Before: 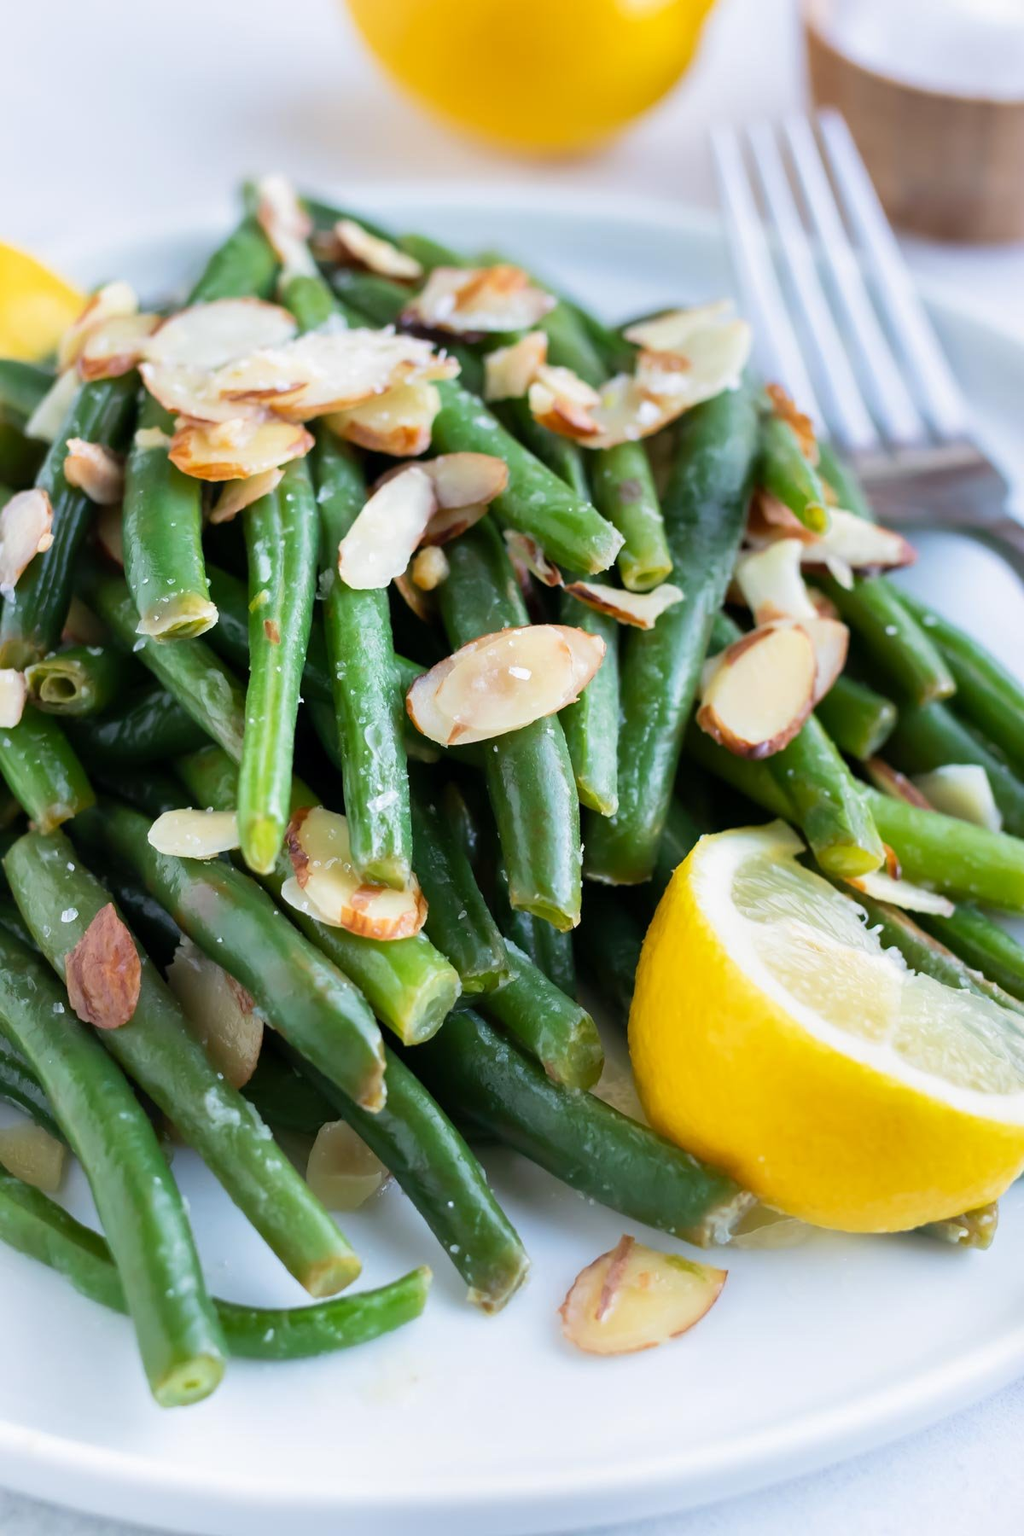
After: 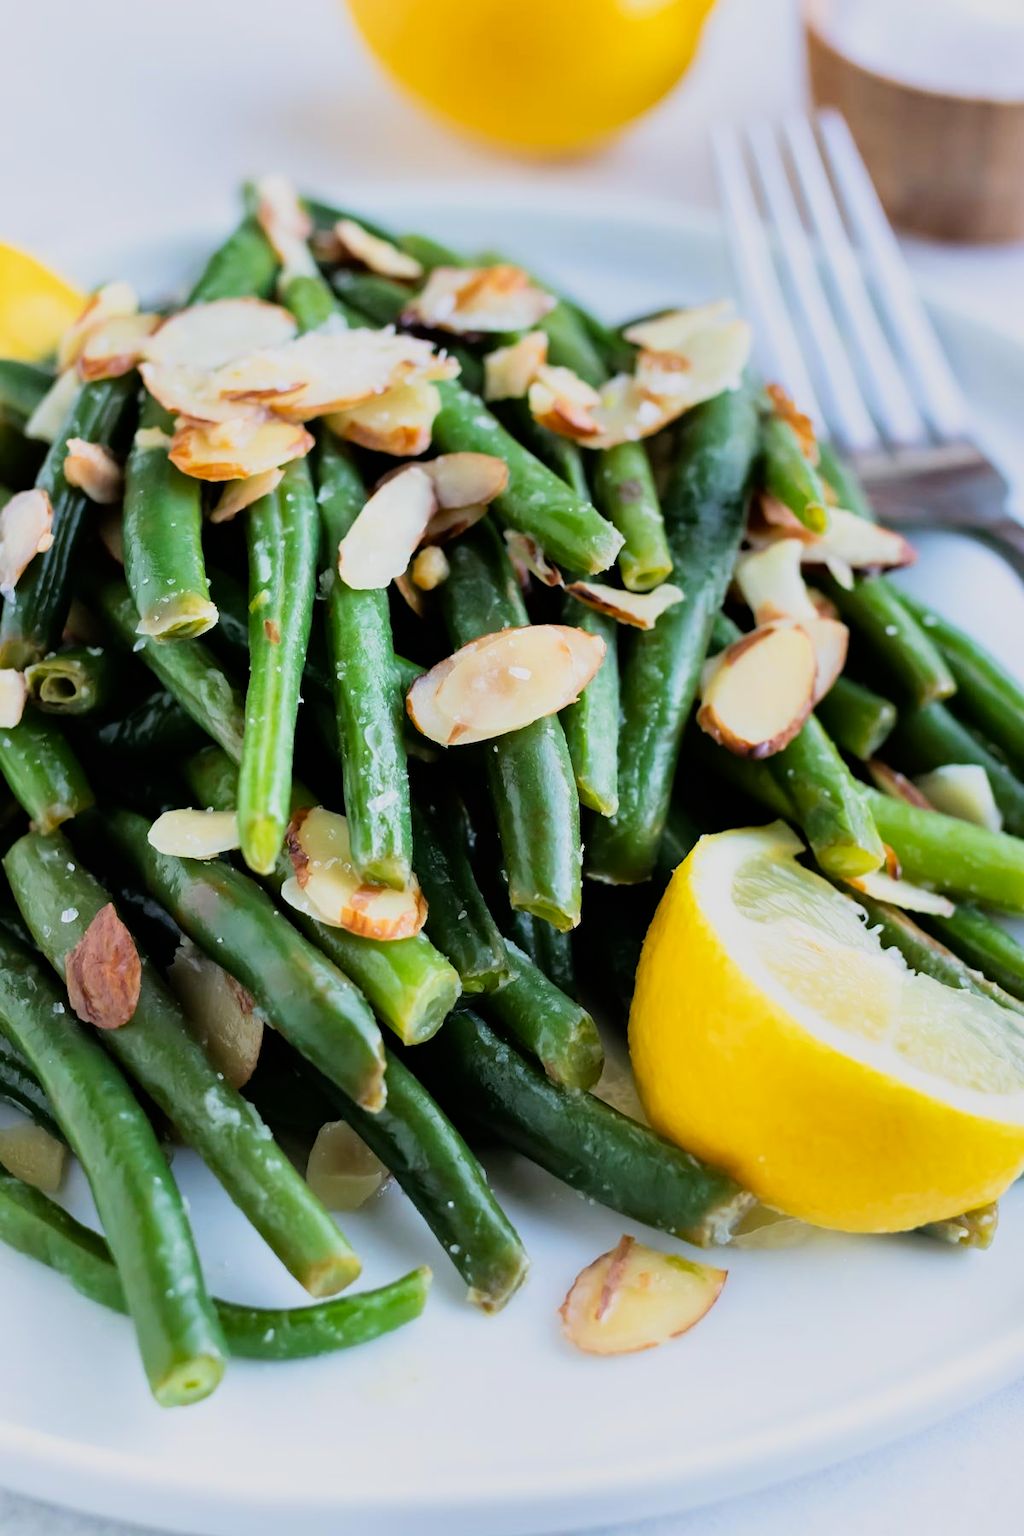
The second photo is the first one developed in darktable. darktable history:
haze removal: compatibility mode true, adaptive false
filmic rgb: black relative exposure -11.82 EV, white relative exposure 5.43 EV, hardness 4.47, latitude 50.11%, contrast 1.142, preserve chrominance RGB euclidean norm, color science v5 (2021), contrast in shadows safe, contrast in highlights safe
